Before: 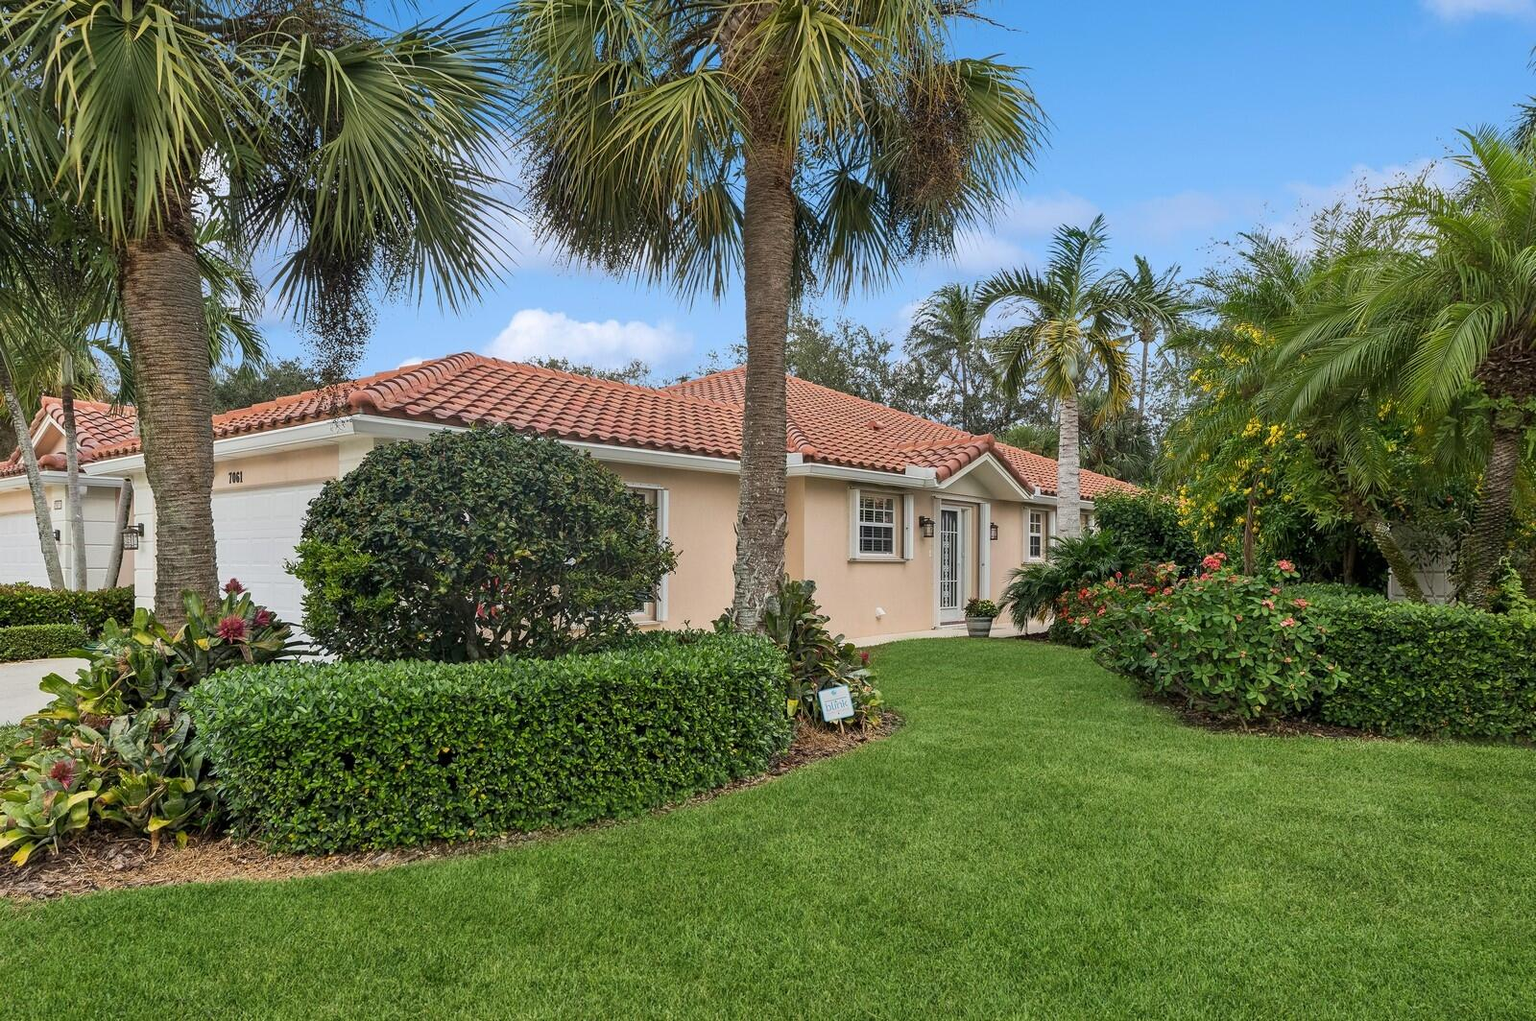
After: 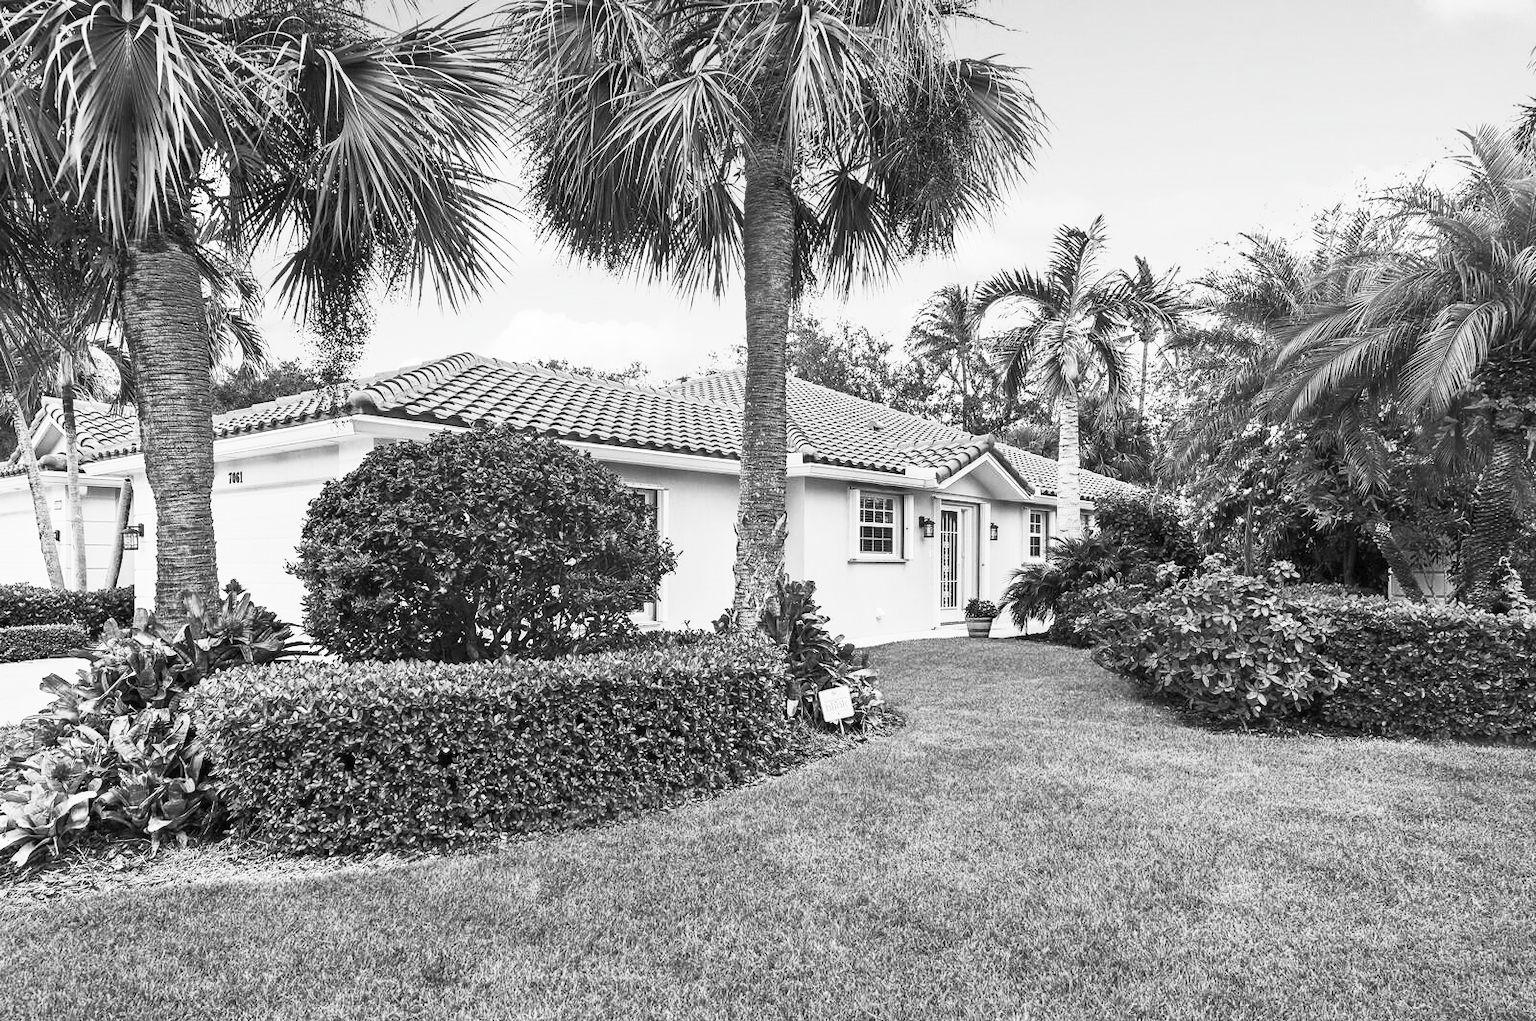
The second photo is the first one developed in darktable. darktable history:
contrast brightness saturation: contrast 0.532, brightness 0.469, saturation -0.997
